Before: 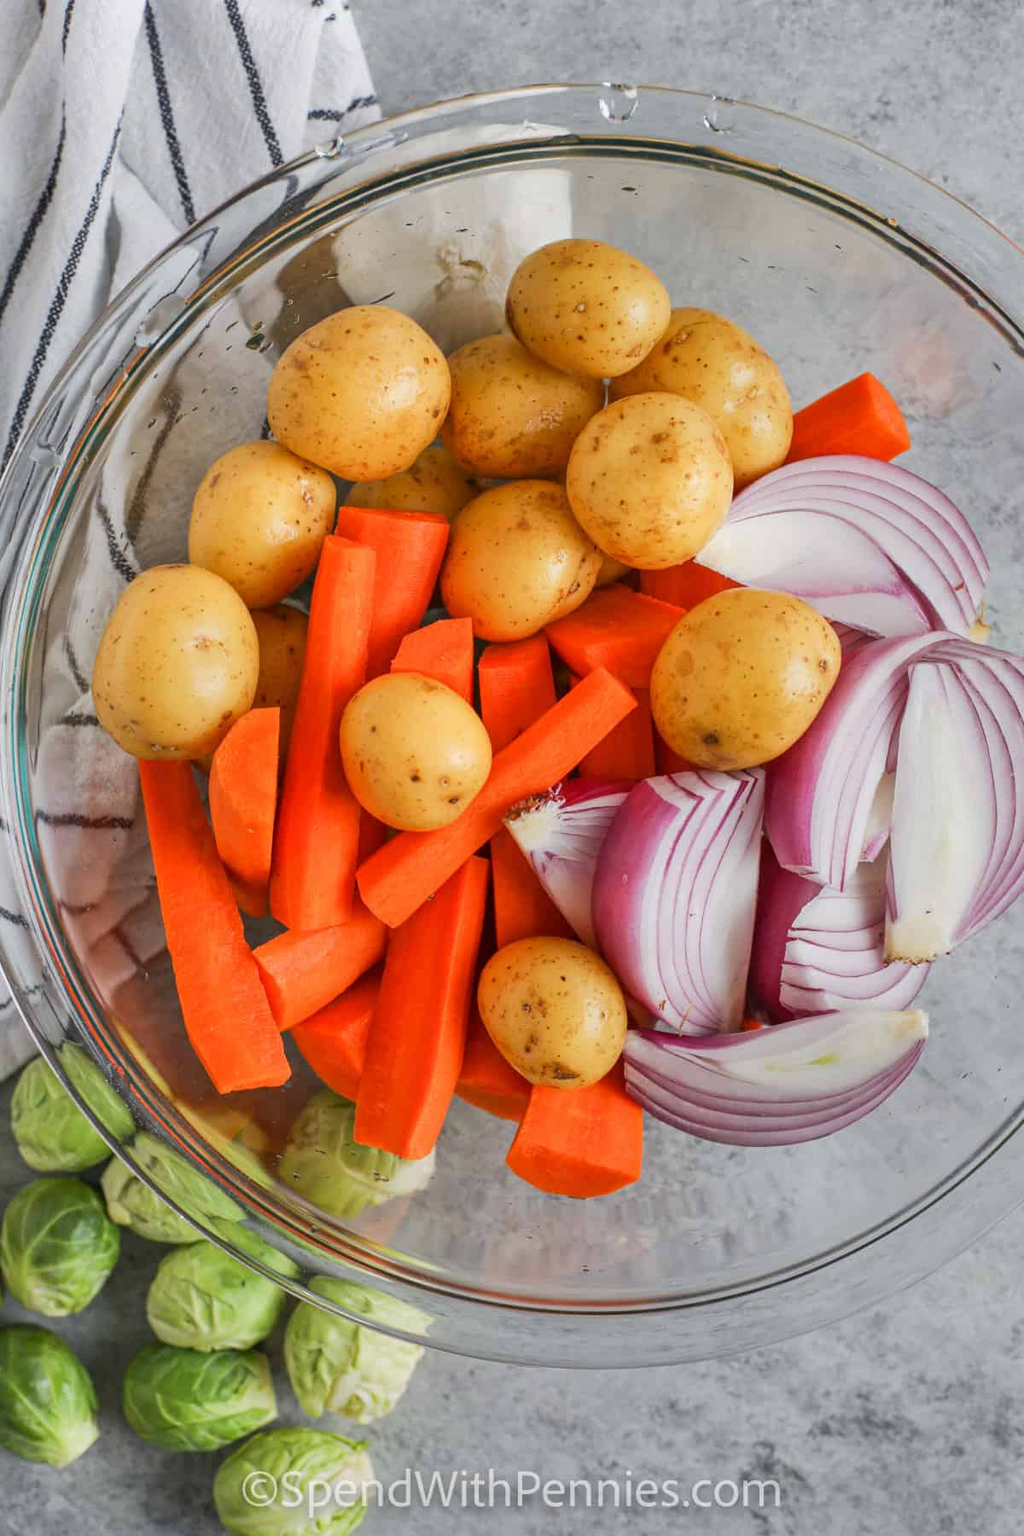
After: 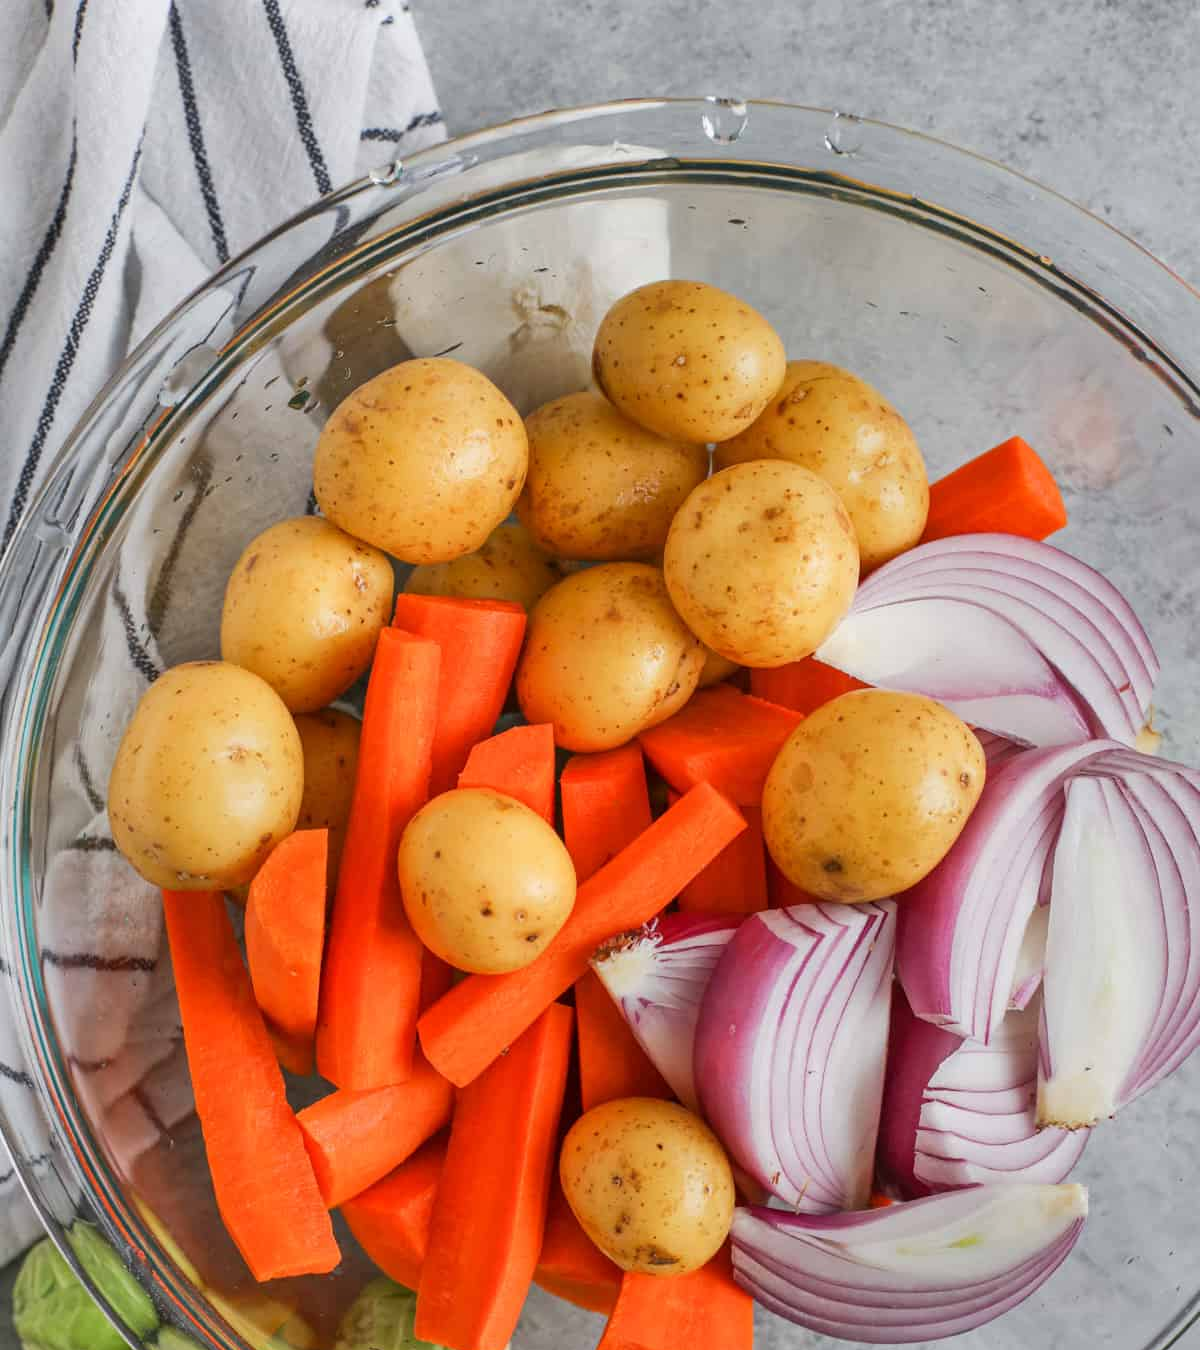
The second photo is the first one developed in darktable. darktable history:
crop: bottom 24.988%
tone equalizer: on, module defaults
